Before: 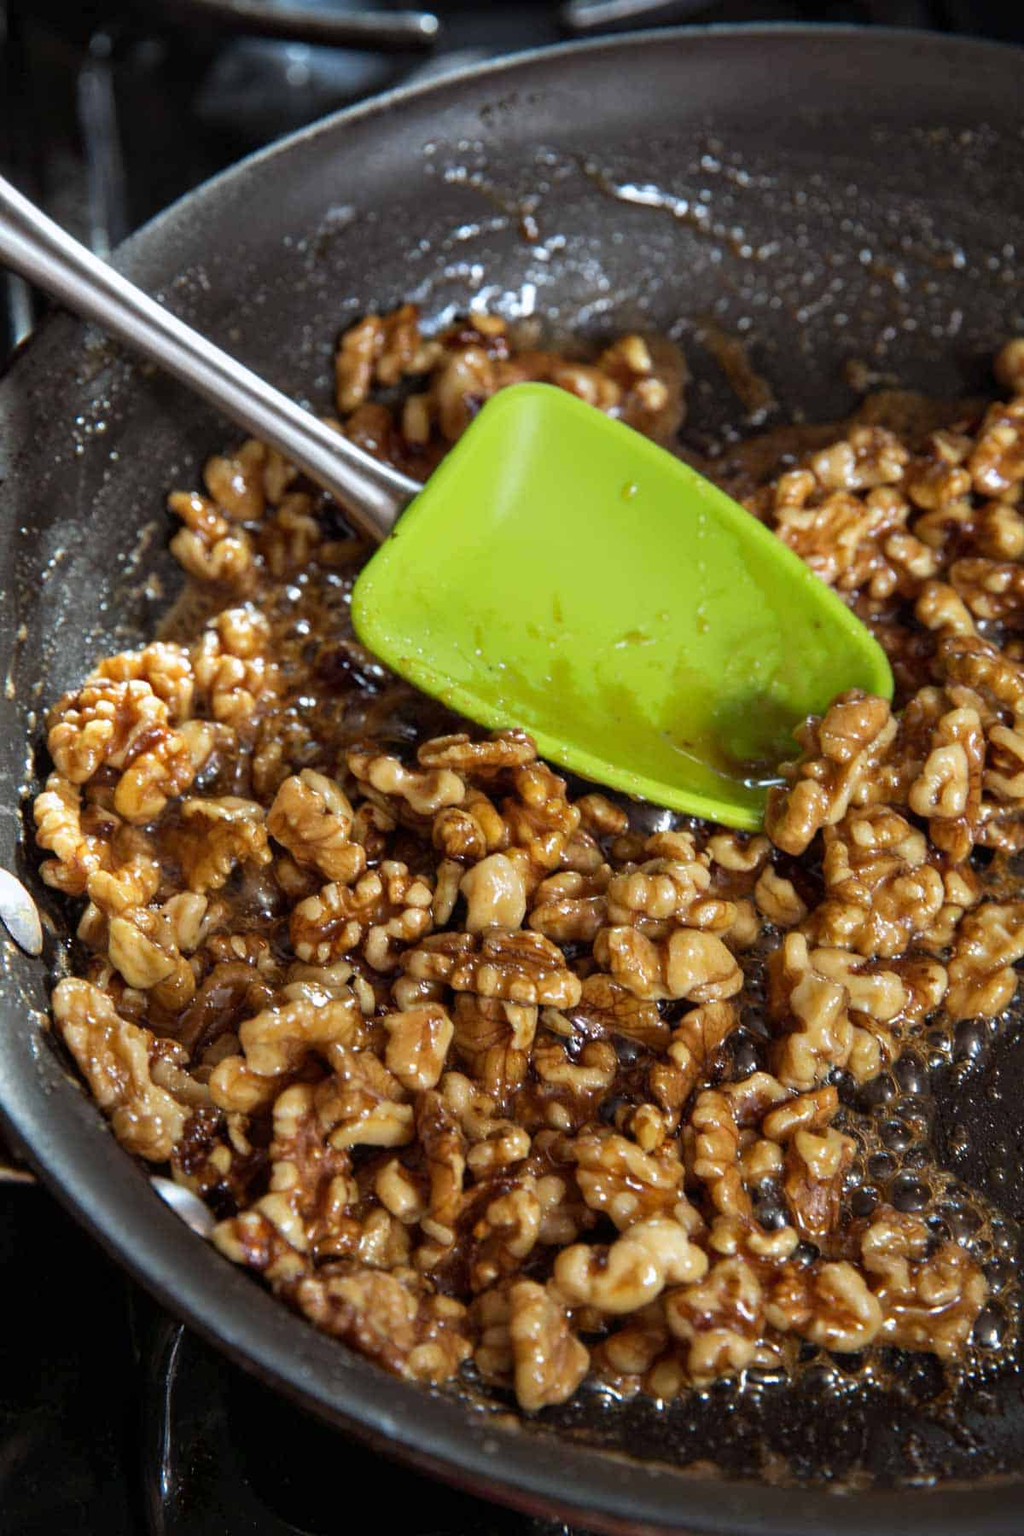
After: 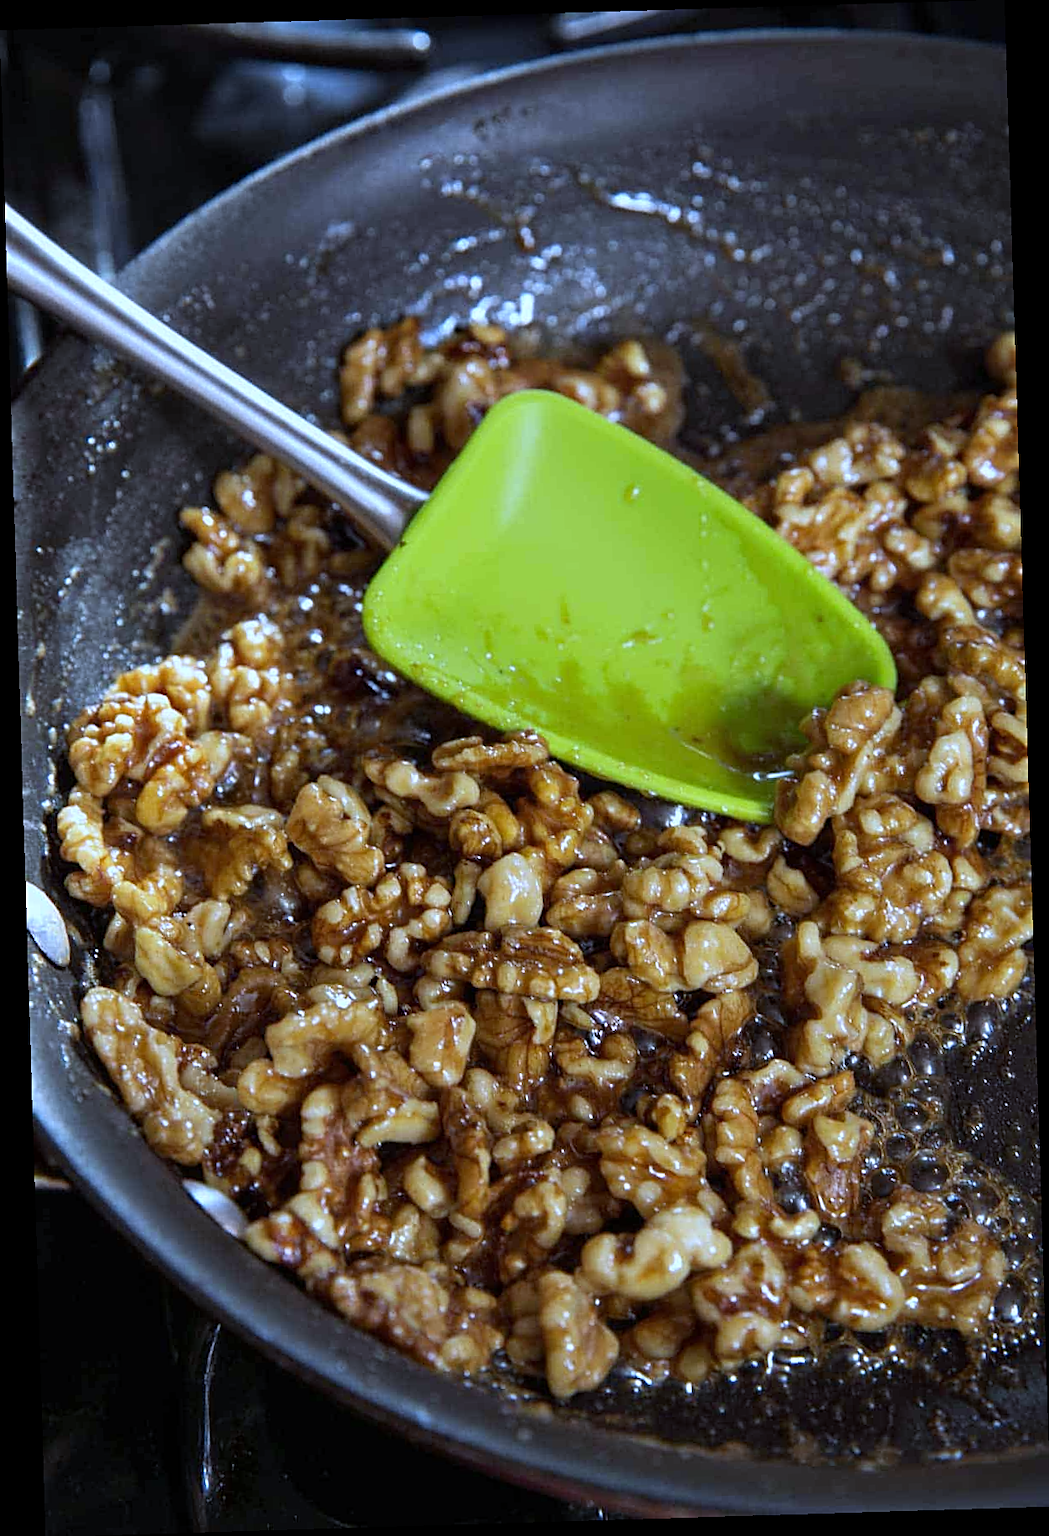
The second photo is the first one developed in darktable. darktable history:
rotate and perspective: rotation -1.75°, automatic cropping off
sharpen: on, module defaults
white balance: red 0.871, blue 1.249
